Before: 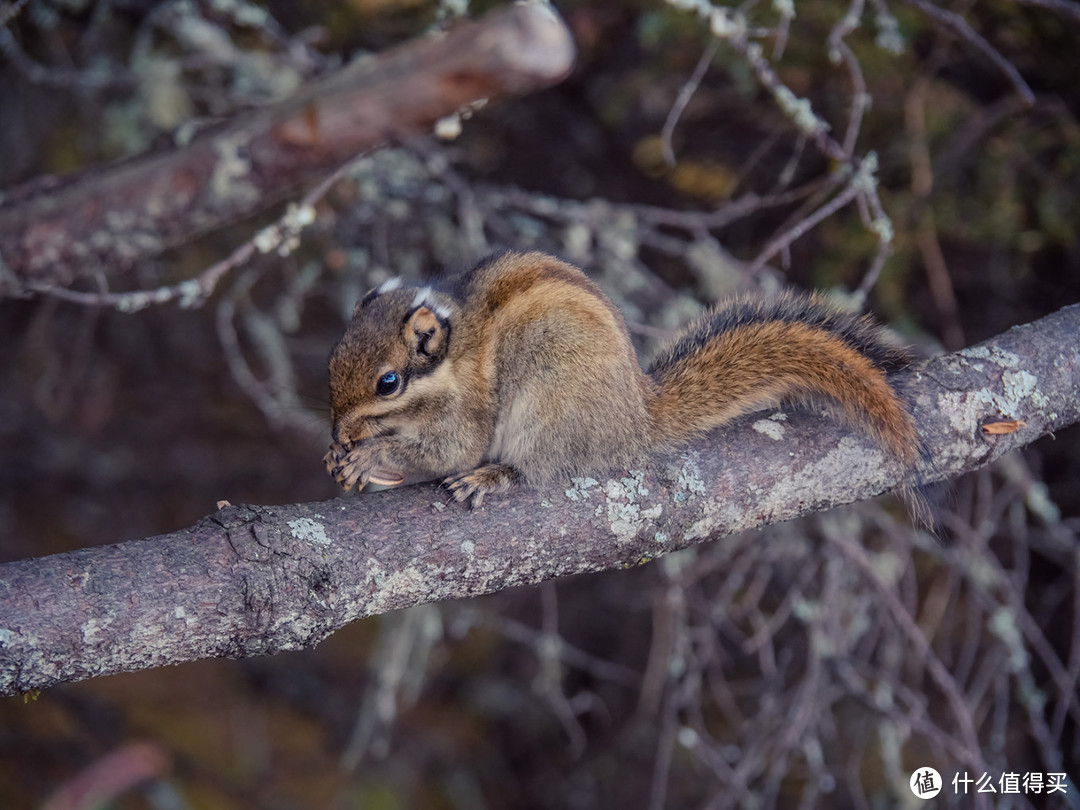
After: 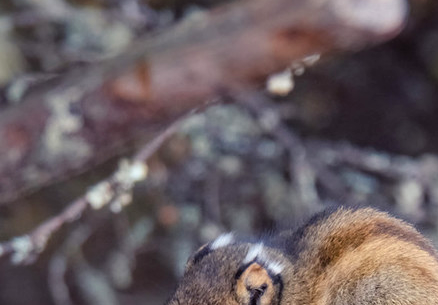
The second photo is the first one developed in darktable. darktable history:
exposure: black level correction 0, exposure 0.499 EV, compensate highlight preservation false
crop: left 15.58%, top 5.455%, right 43.847%, bottom 56.882%
